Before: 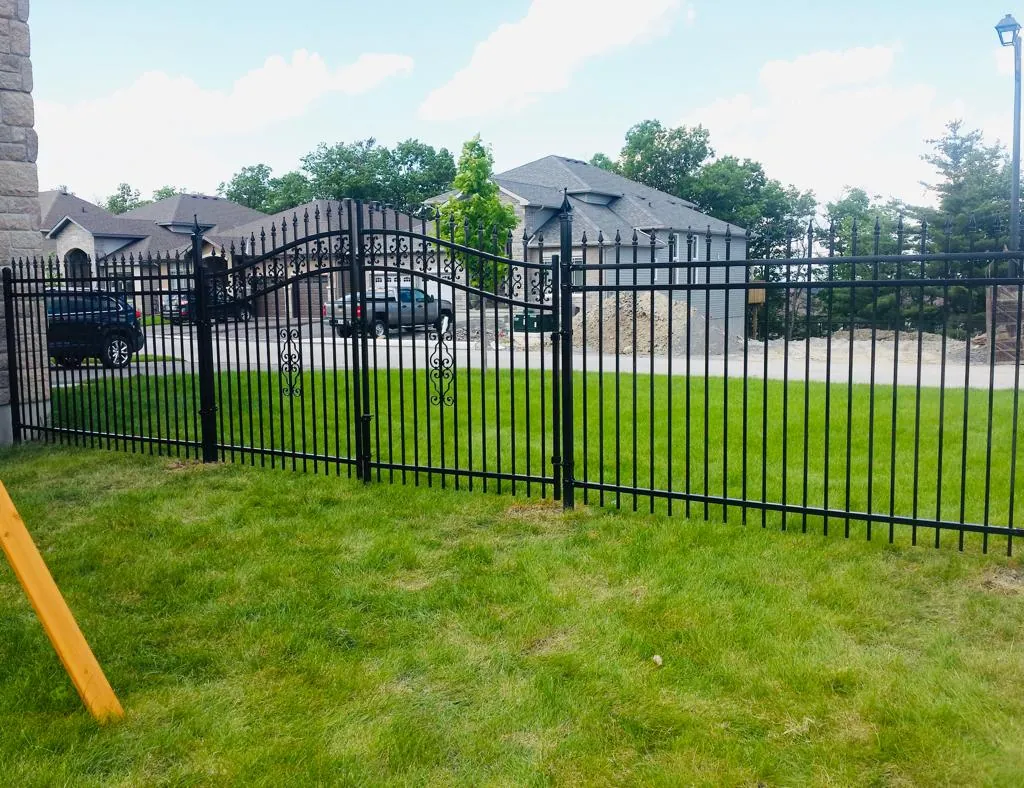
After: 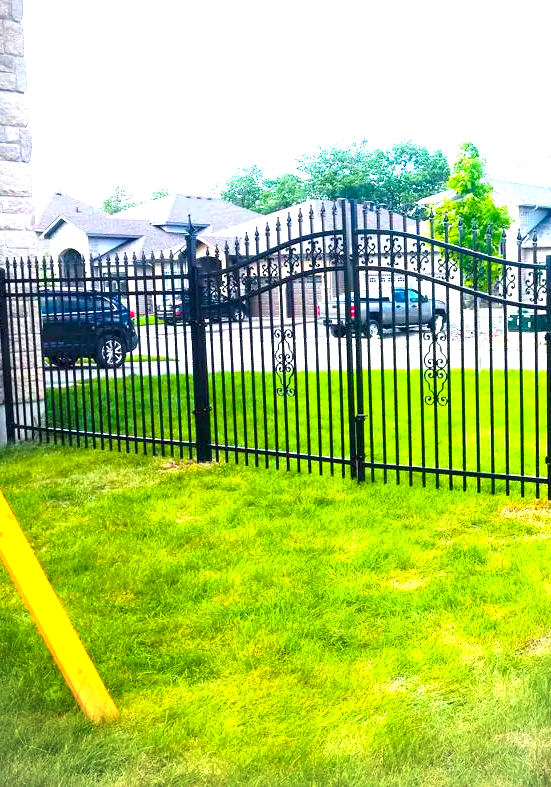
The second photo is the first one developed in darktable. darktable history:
vignetting: on, module defaults
color balance rgb: perceptual saturation grading › global saturation 25%, global vibrance 20%
exposure: black level correction 0.001, exposure 1.84 EV, compensate highlight preservation false
crop: left 0.587%, right 45.588%, bottom 0.086%
